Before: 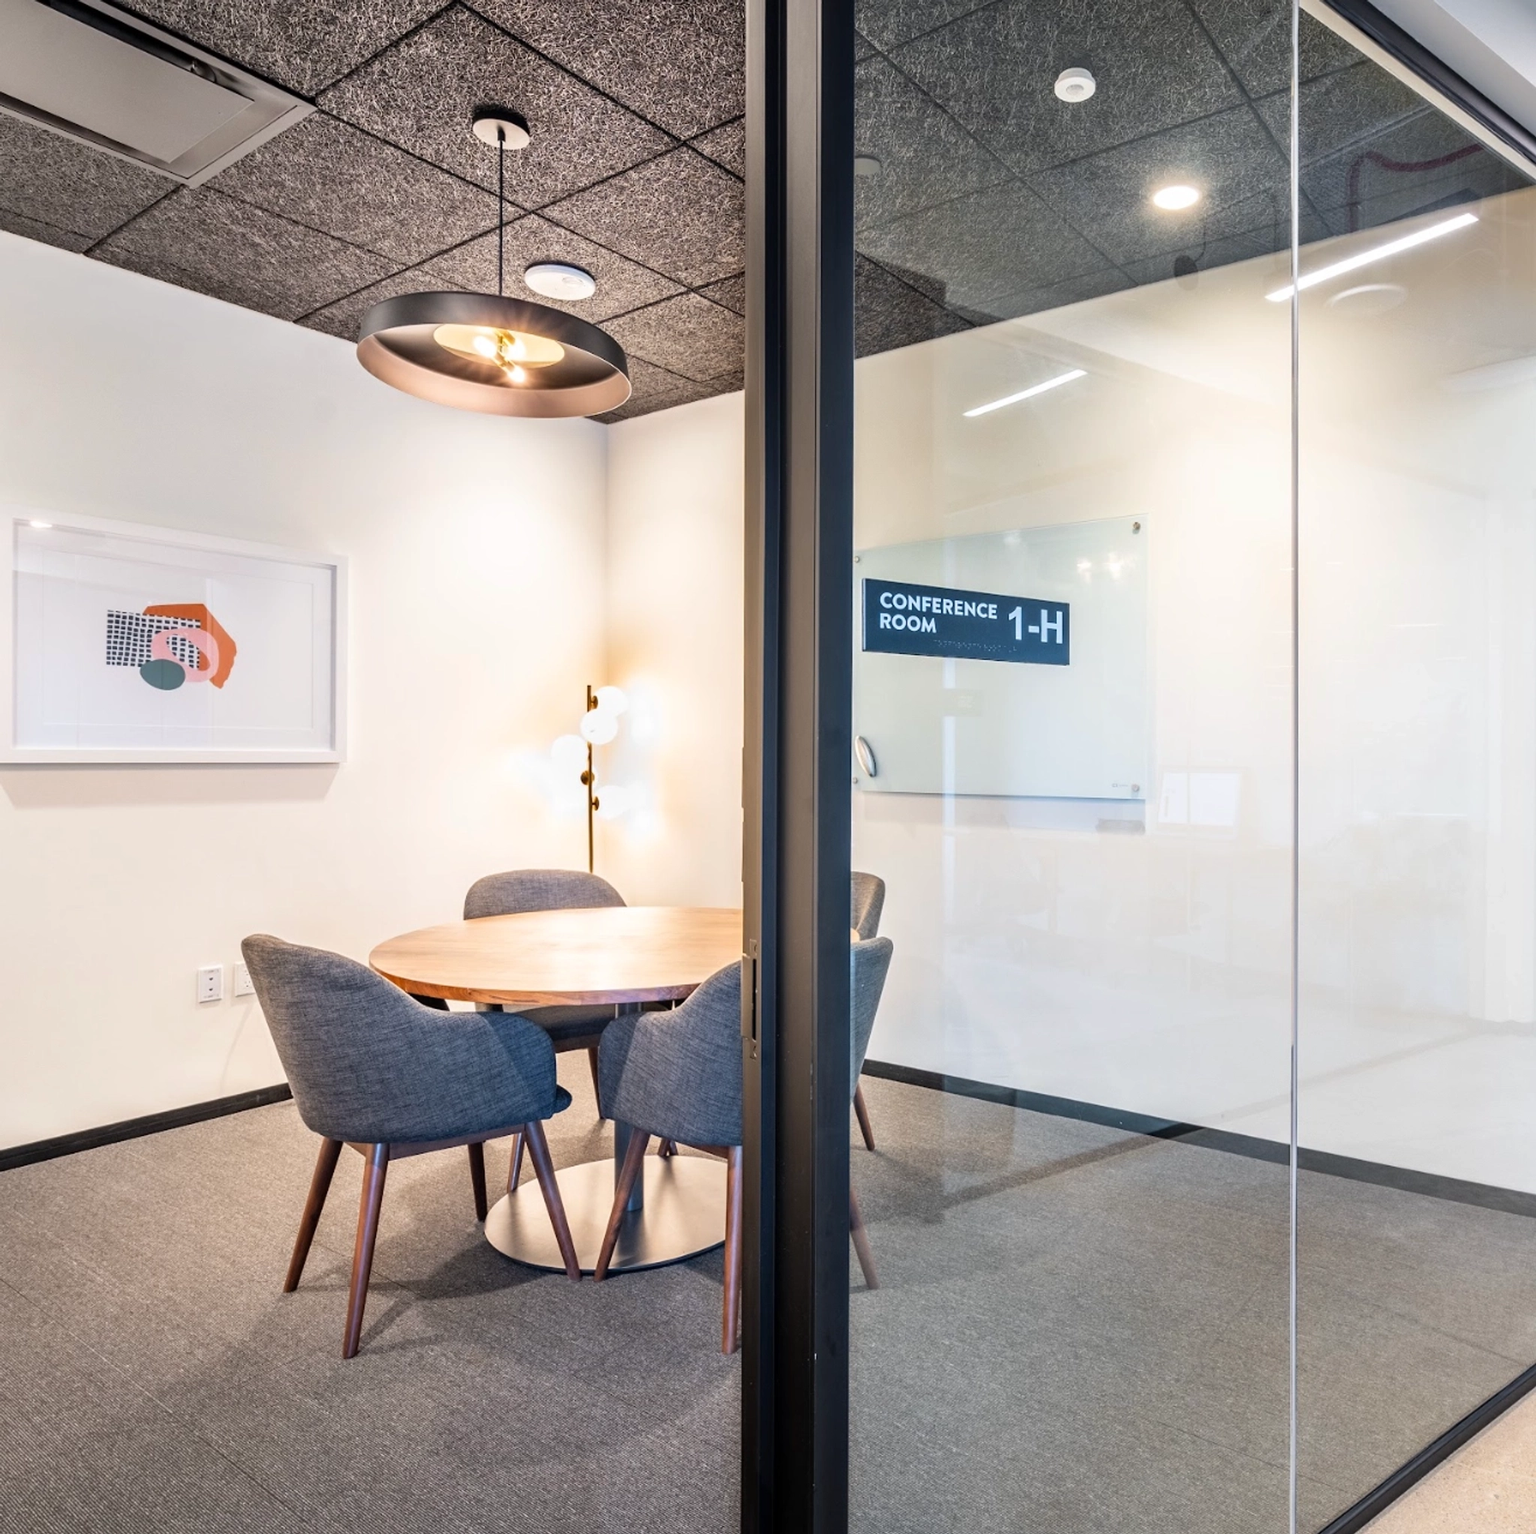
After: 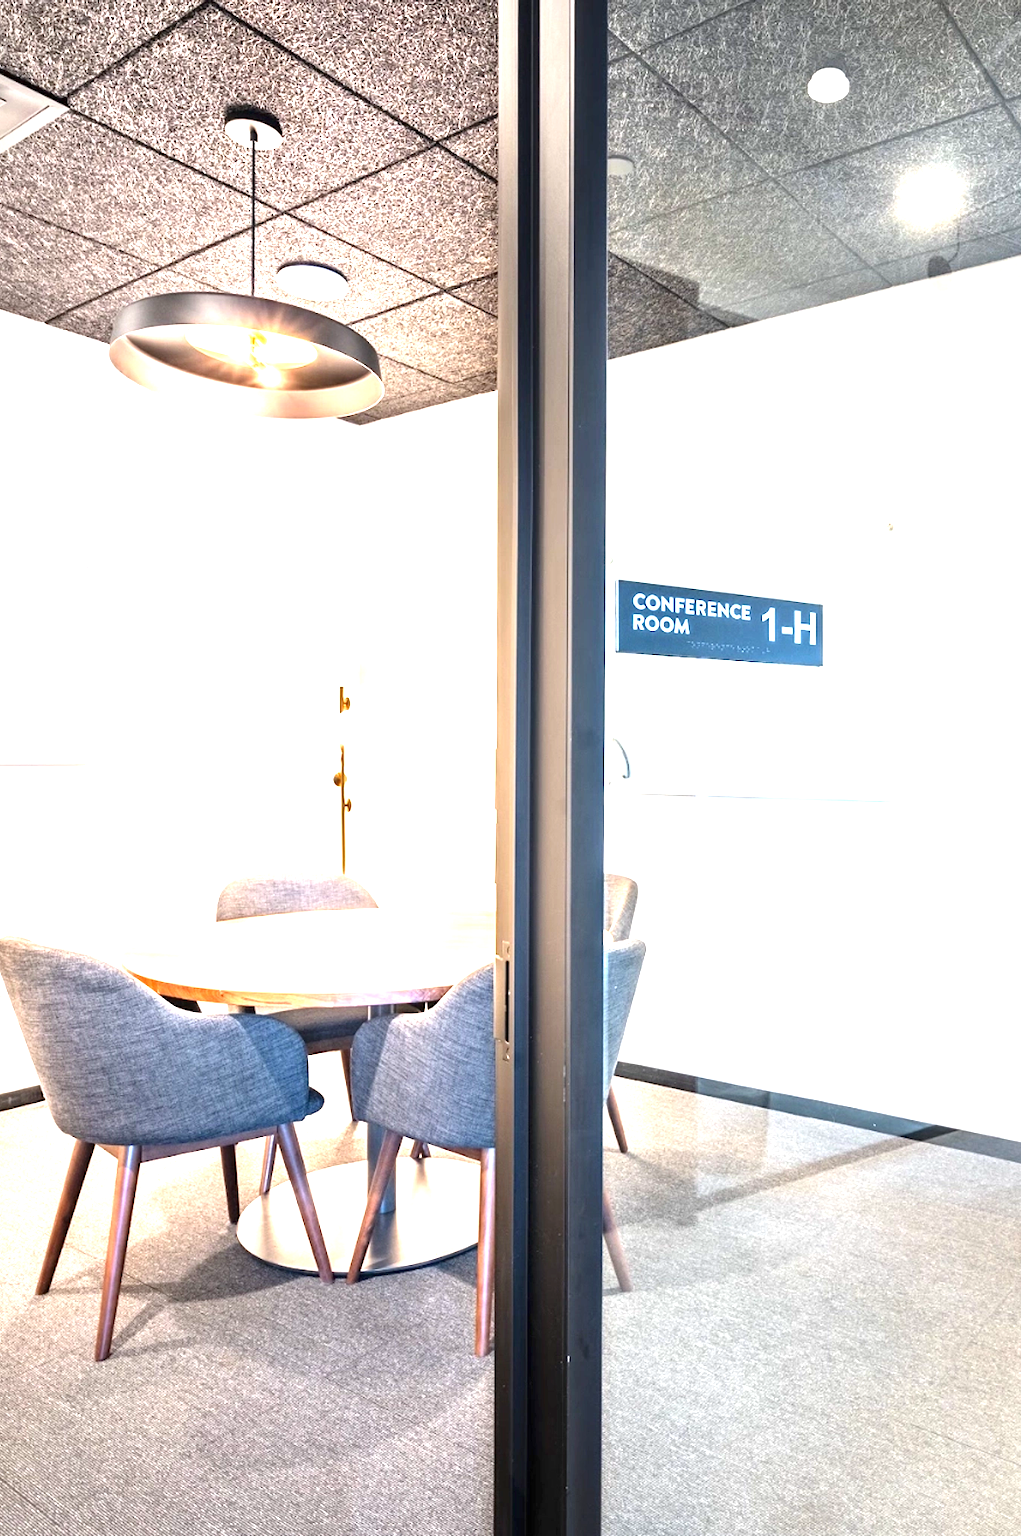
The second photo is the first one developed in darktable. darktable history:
crop and rotate: left 16.202%, right 17.375%
exposure: black level correction 0, exposure 1.634 EV, compensate highlight preservation false
